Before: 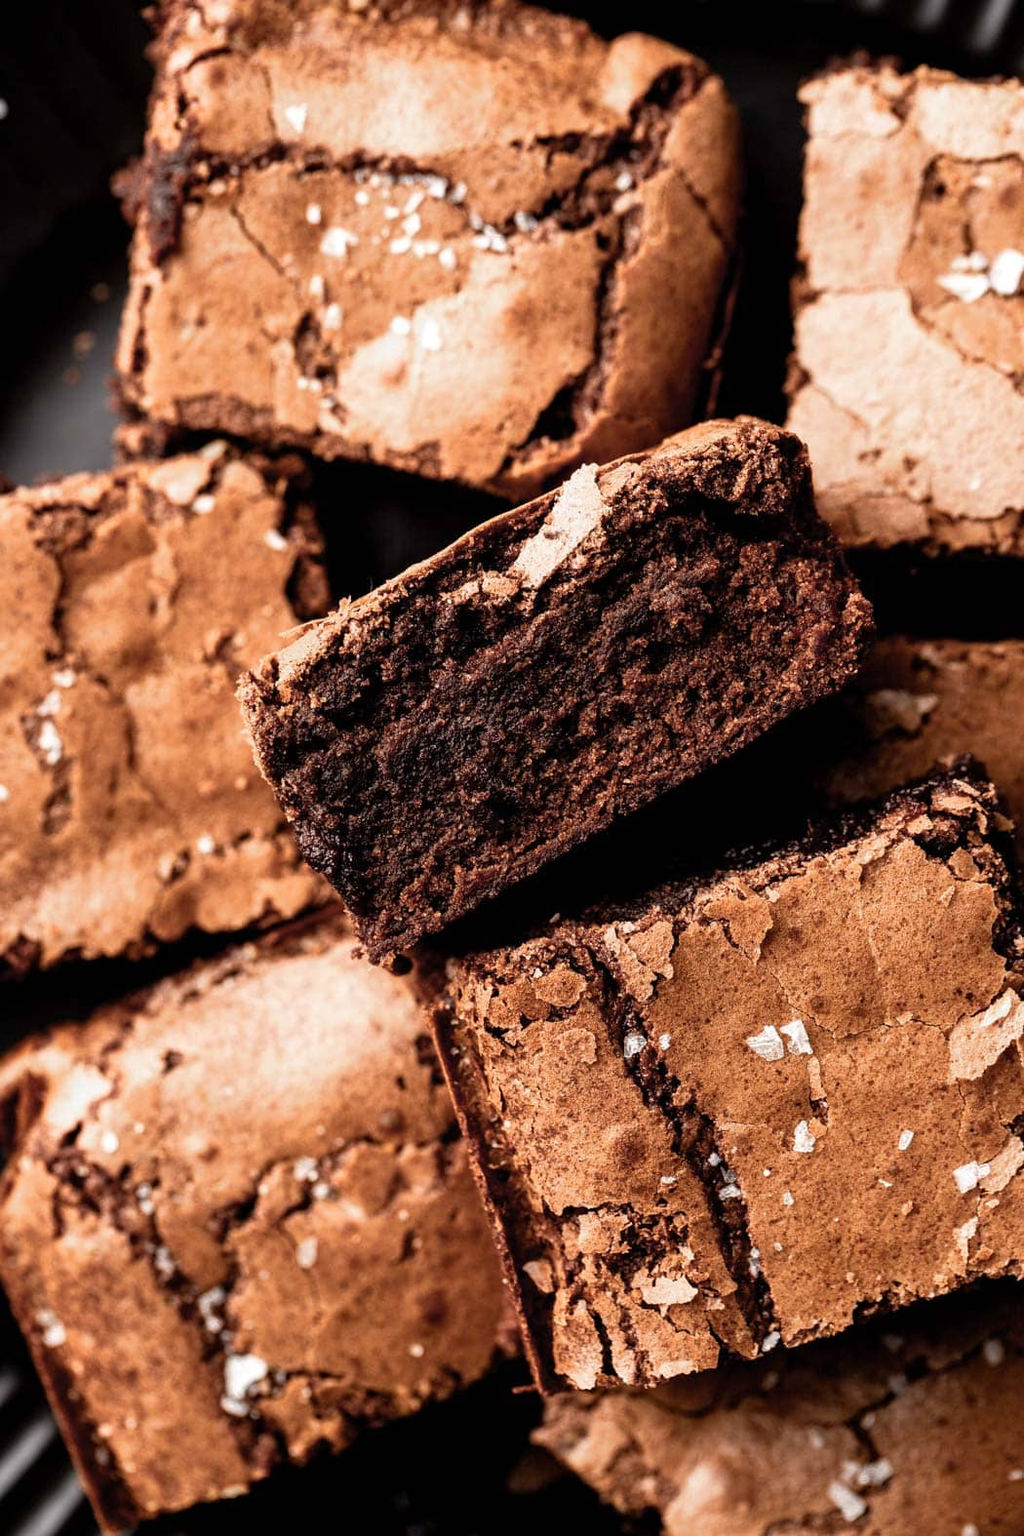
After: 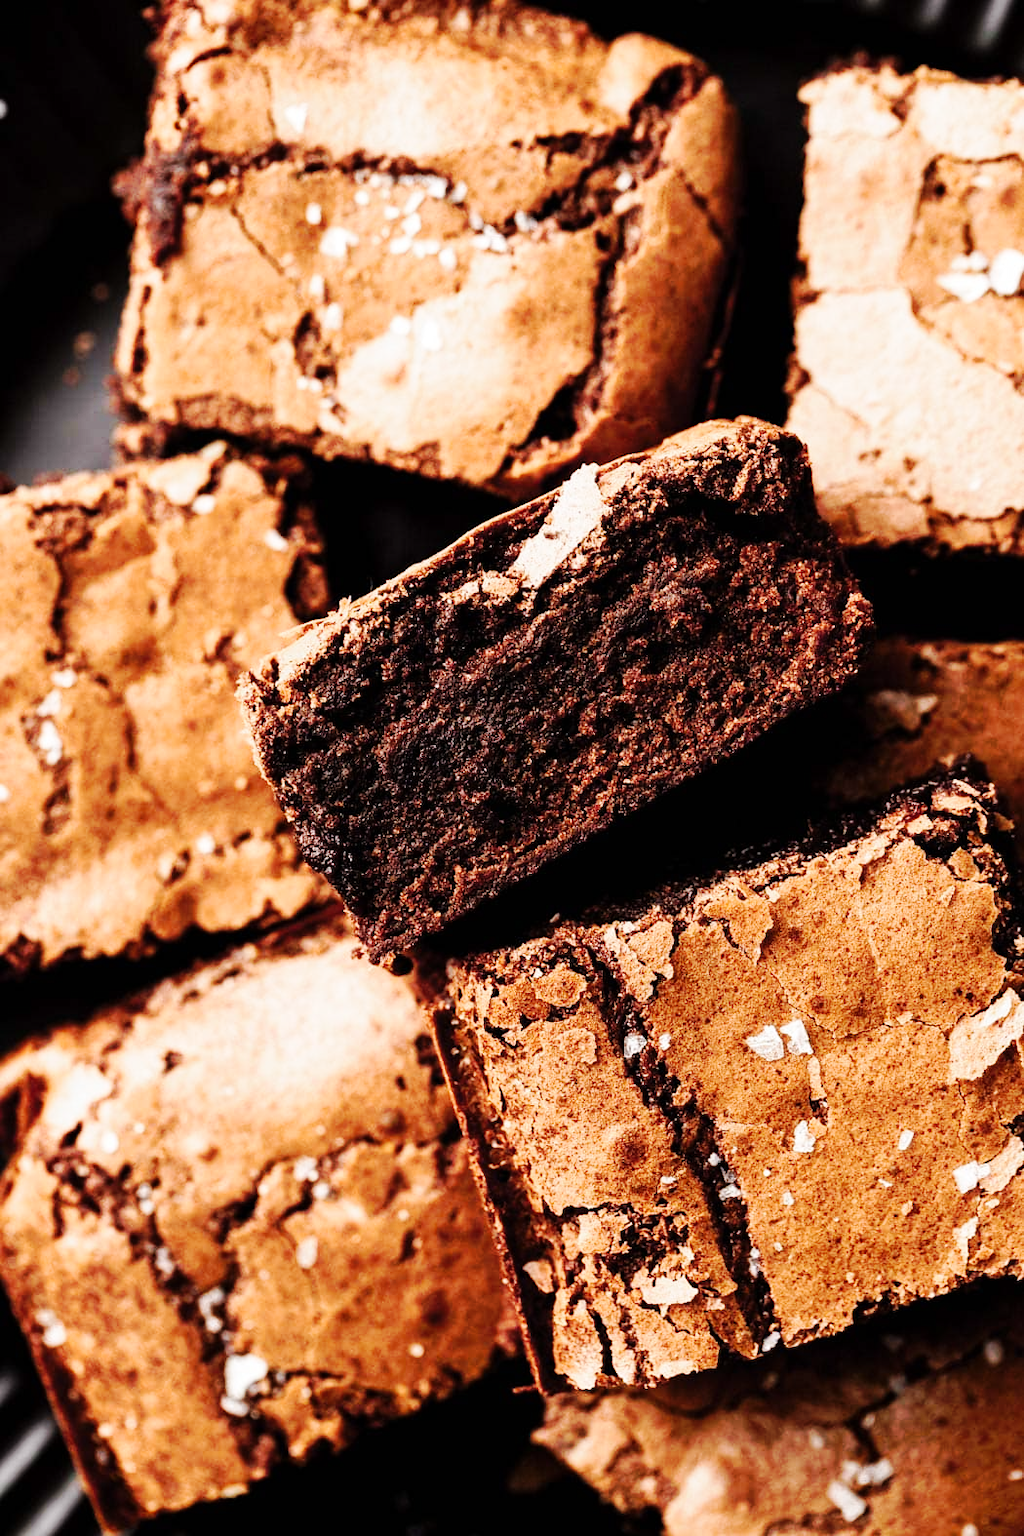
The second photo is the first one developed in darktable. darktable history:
base curve: curves: ch0 [(0, 0) (0.032, 0.025) (0.121, 0.166) (0.206, 0.329) (0.605, 0.79) (1, 1)], preserve colors none
tone curve: curves: ch0 [(0, 0) (0.003, 0.003) (0.011, 0.011) (0.025, 0.025) (0.044, 0.044) (0.069, 0.069) (0.1, 0.099) (0.136, 0.135) (0.177, 0.177) (0.224, 0.224) (0.277, 0.276) (0.335, 0.334) (0.399, 0.398) (0.468, 0.467) (0.543, 0.565) (0.623, 0.641) (0.709, 0.723) (0.801, 0.81) (0.898, 0.902) (1, 1)], preserve colors none
